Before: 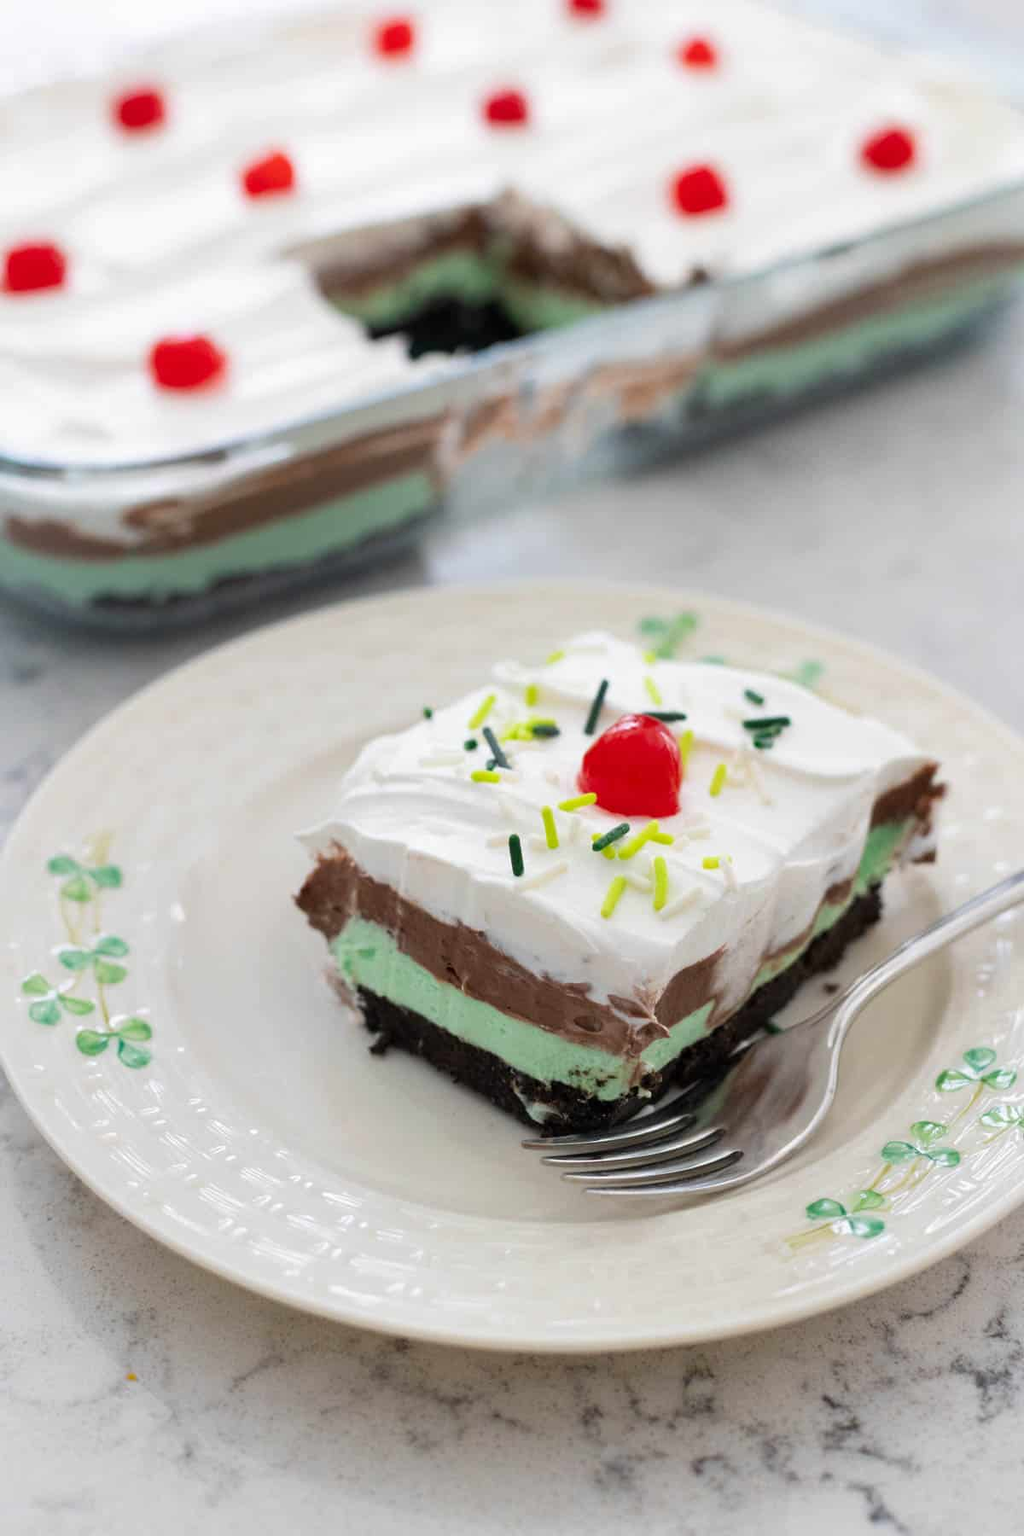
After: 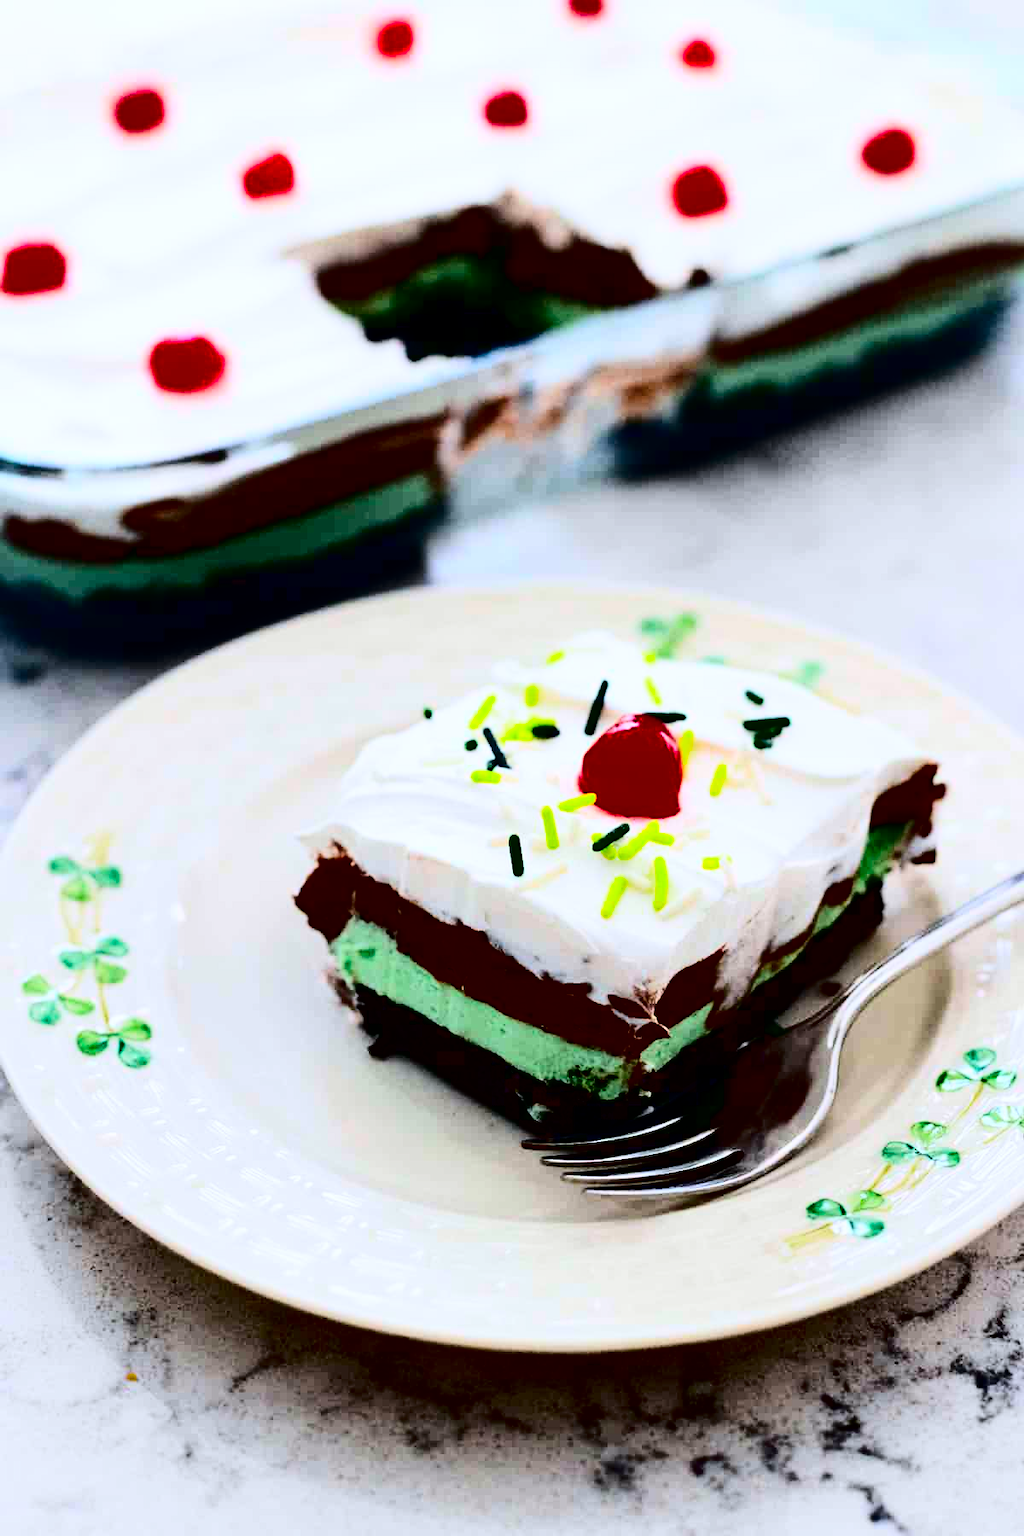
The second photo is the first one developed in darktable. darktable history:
contrast brightness saturation: contrast 0.77, brightness -1, saturation 1
white balance: red 0.983, blue 1.036
